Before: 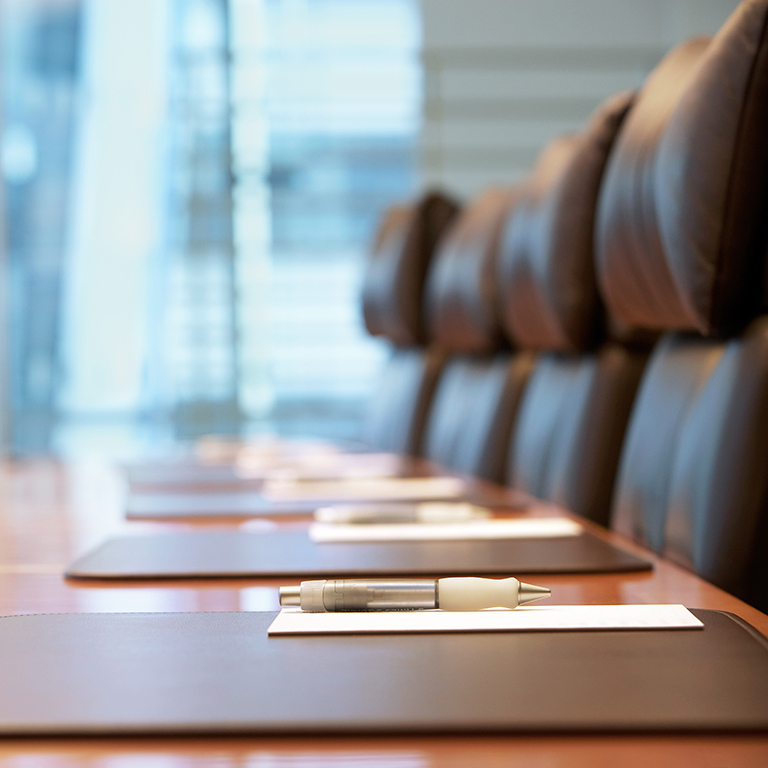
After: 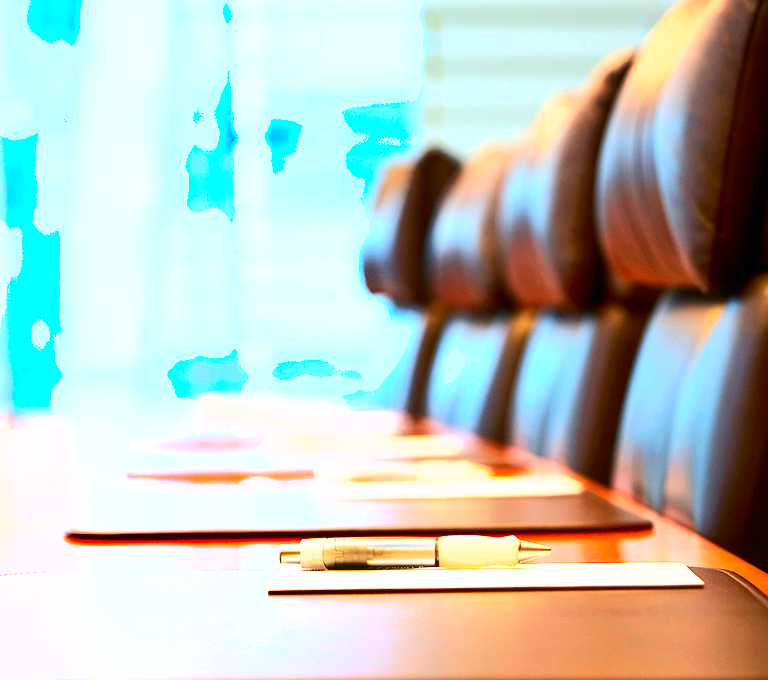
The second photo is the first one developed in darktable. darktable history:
exposure: black level correction 0, exposure 1.199 EV, compensate highlight preservation false
contrast brightness saturation: contrast 0.269, brightness 0.012, saturation 0.864
shadows and highlights: soften with gaussian
crop and rotate: top 5.551%, bottom 5.828%
